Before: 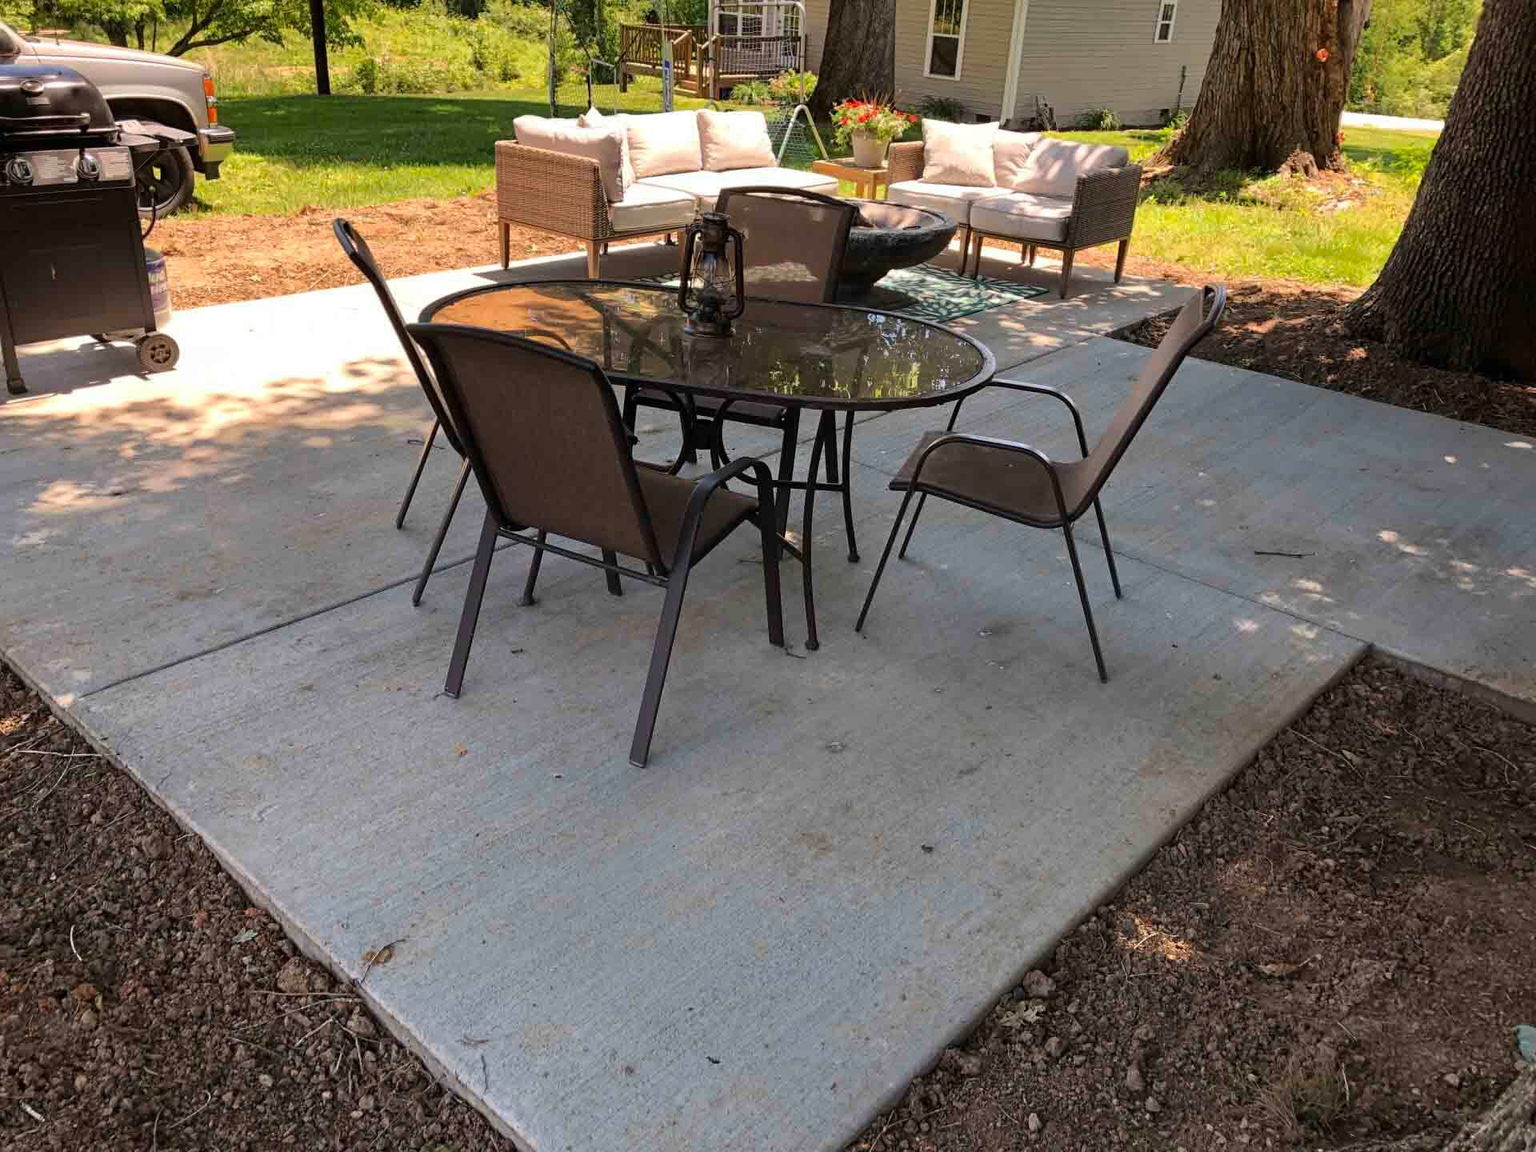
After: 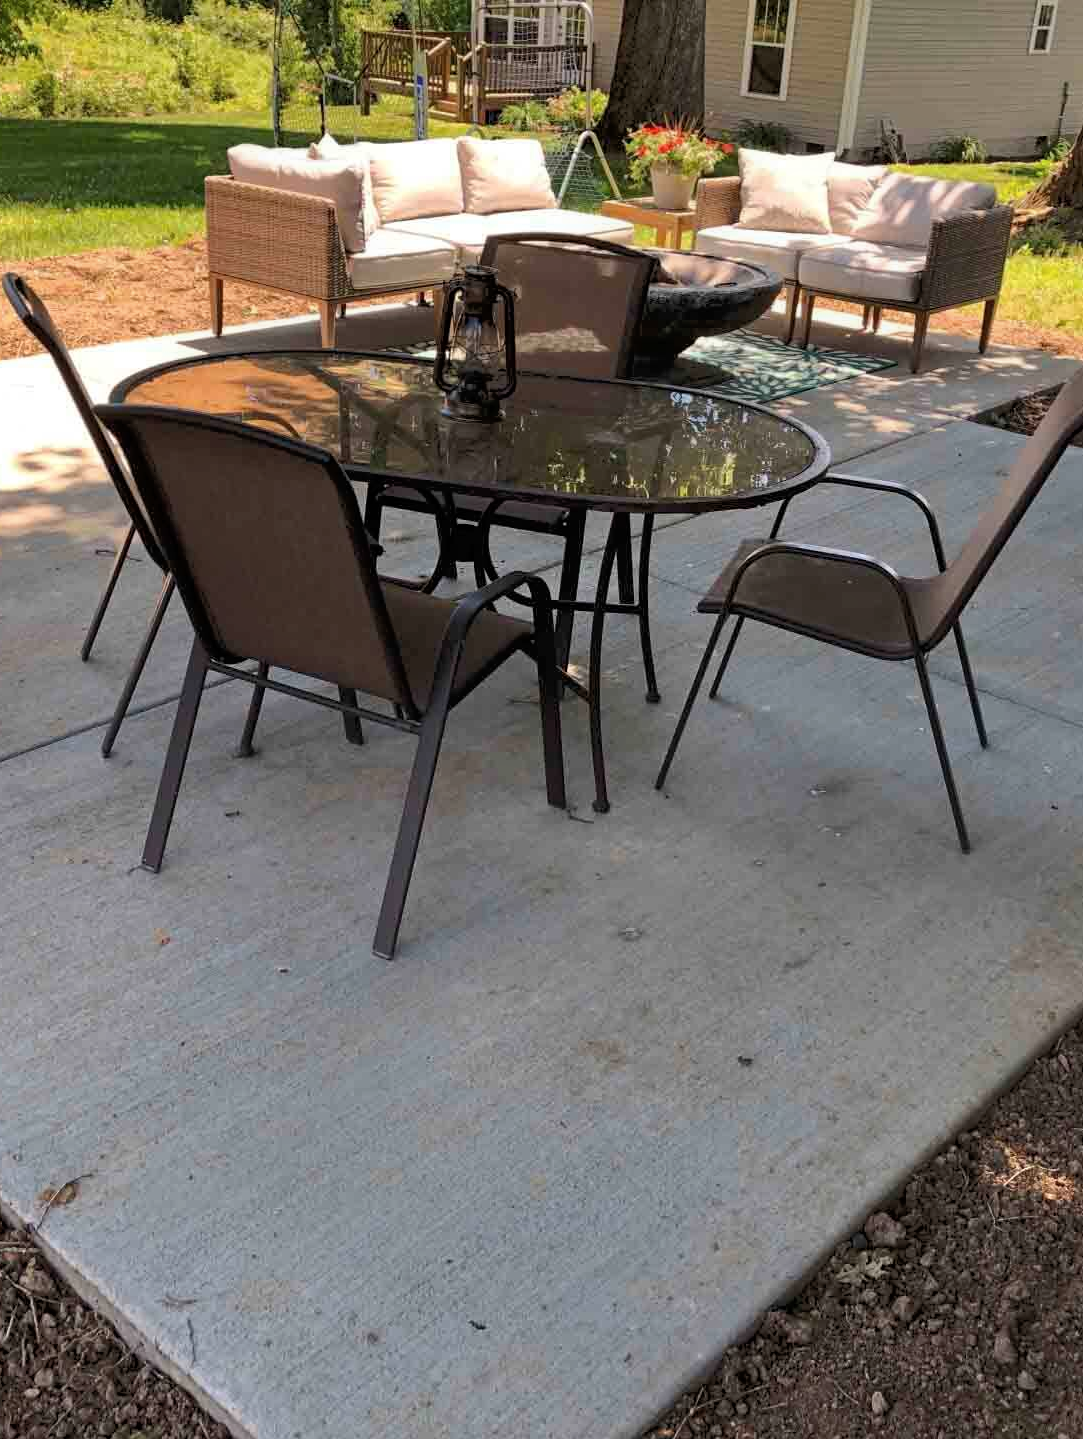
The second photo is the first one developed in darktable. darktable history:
contrast brightness saturation: saturation -0.05
tone equalizer: -8 EV -1.85 EV, -7 EV -1.19 EV, -6 EV -1.59 EV
crop: left 21.602%, right 21.986%, bottom 0.007%
